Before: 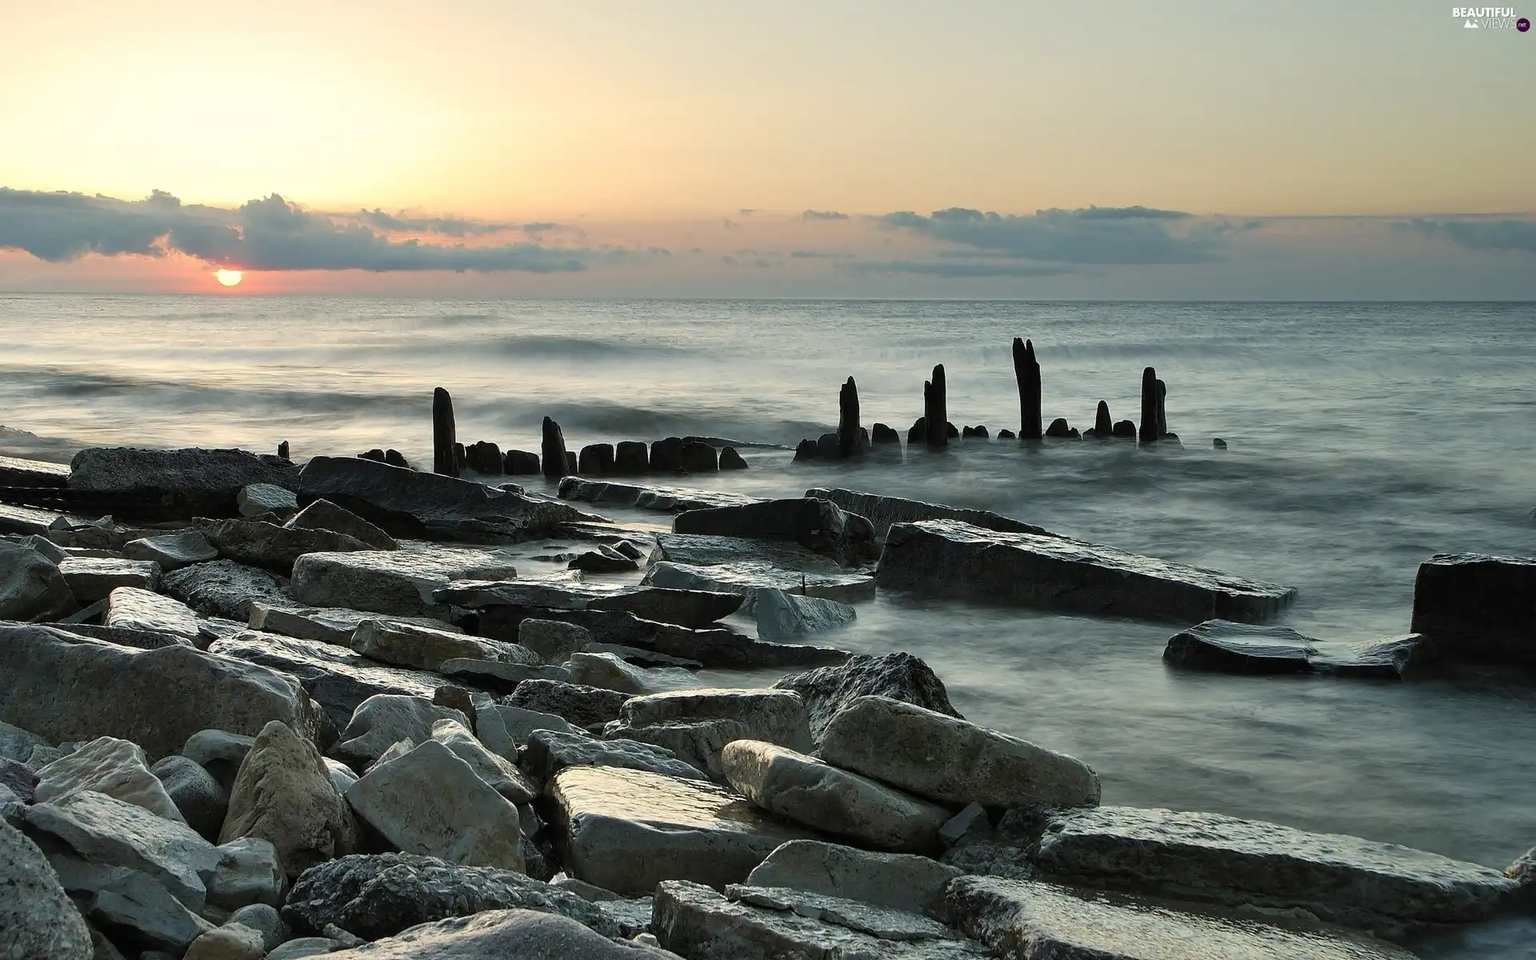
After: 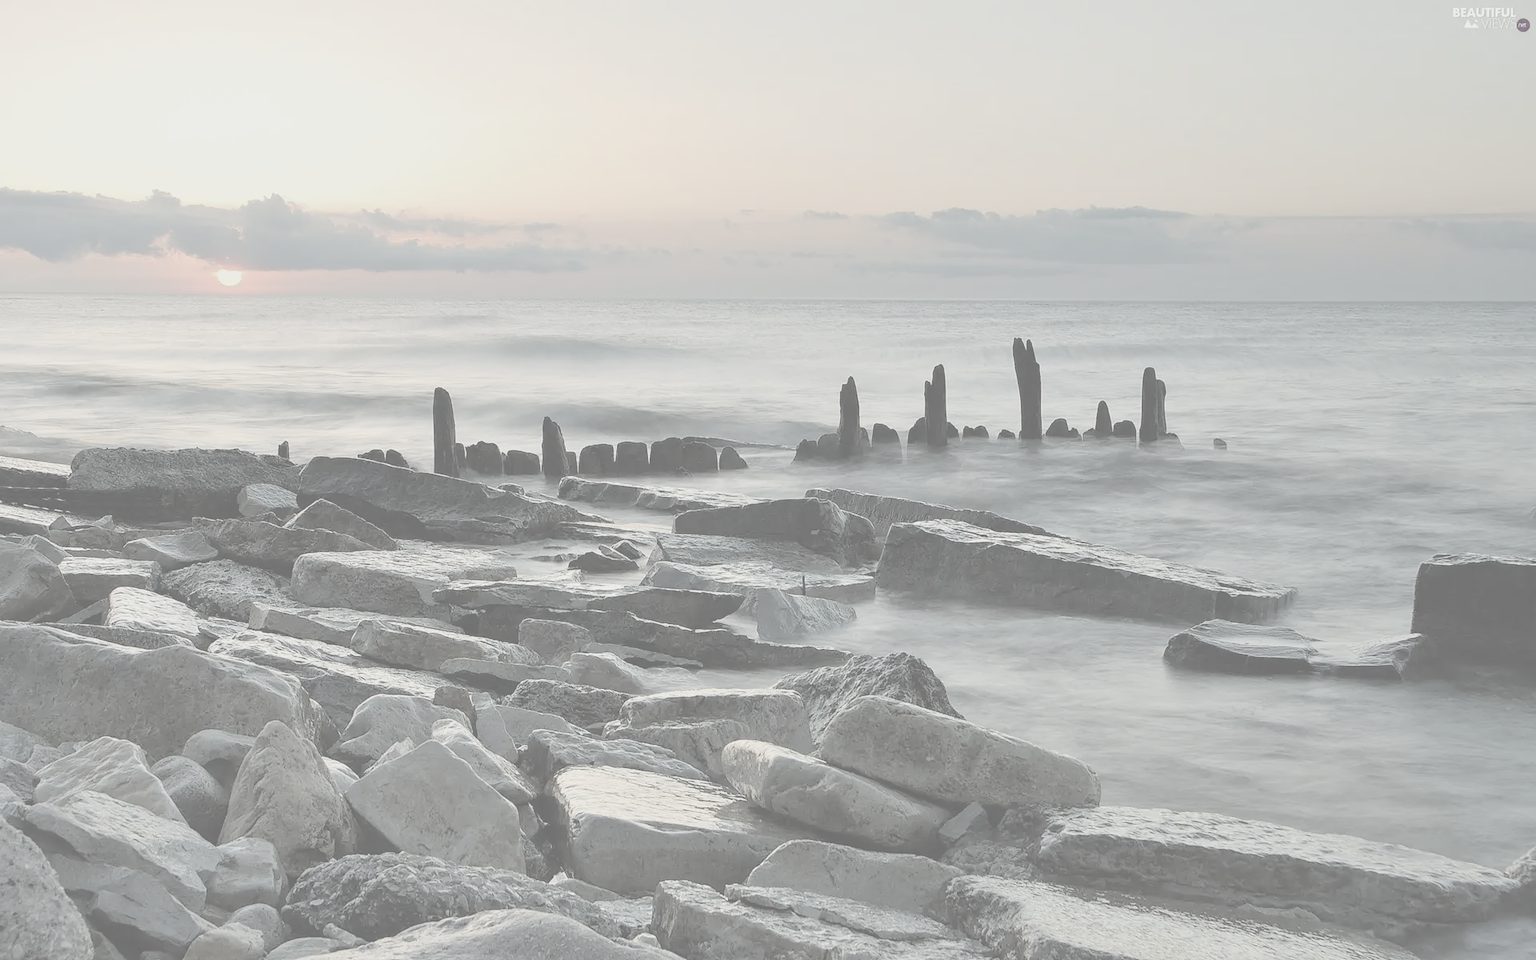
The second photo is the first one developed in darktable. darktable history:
contrast brightness saturation: contrast -0.304, brightness 0.741, saturation -0.781
